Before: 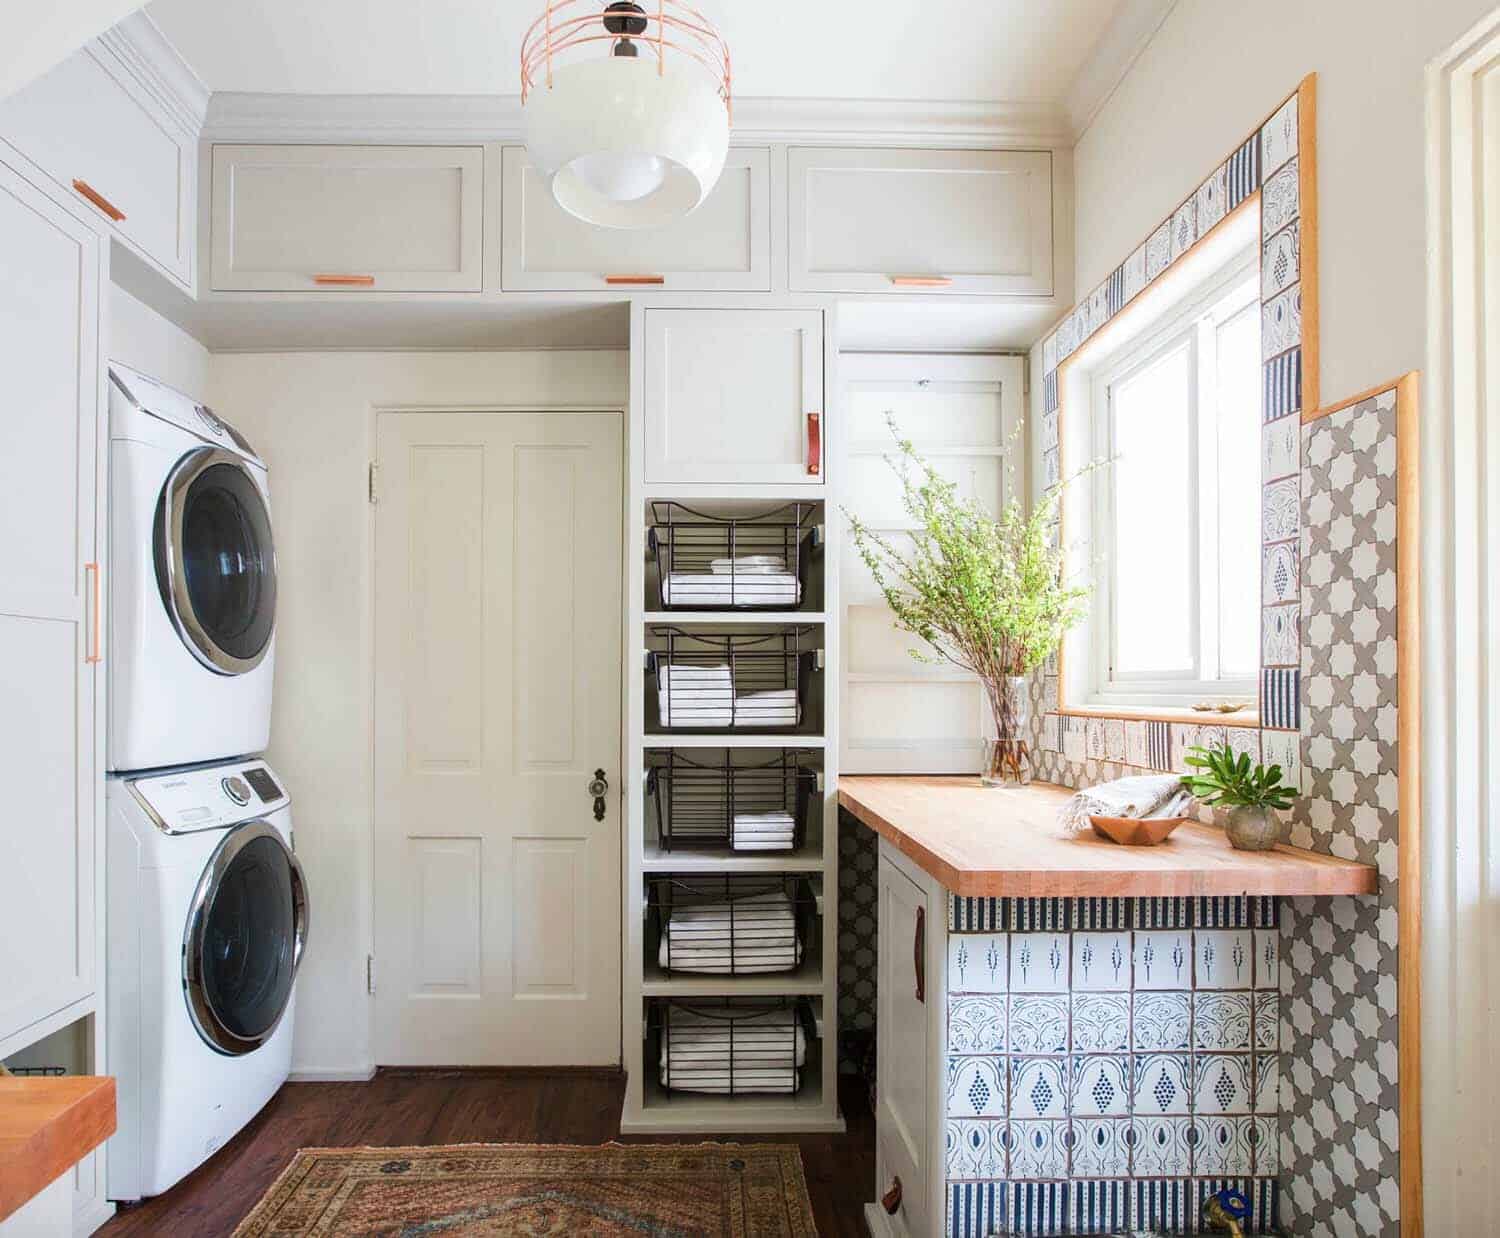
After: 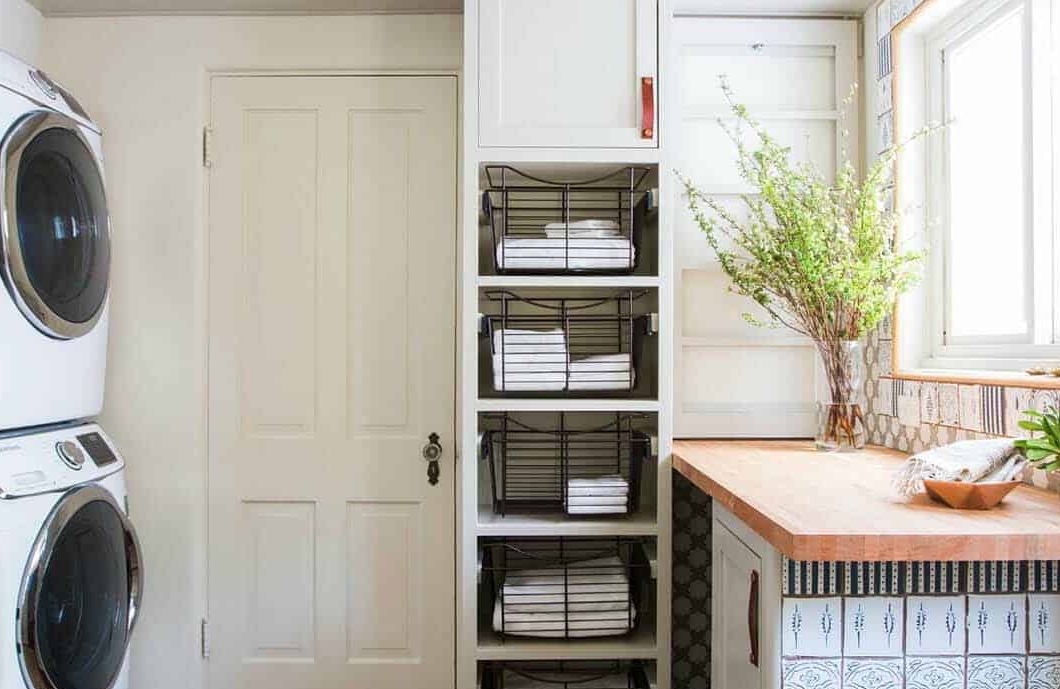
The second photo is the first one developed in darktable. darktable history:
crop: left 11.082%, top 27.163%, right 18.24%, bottom 17.15%
